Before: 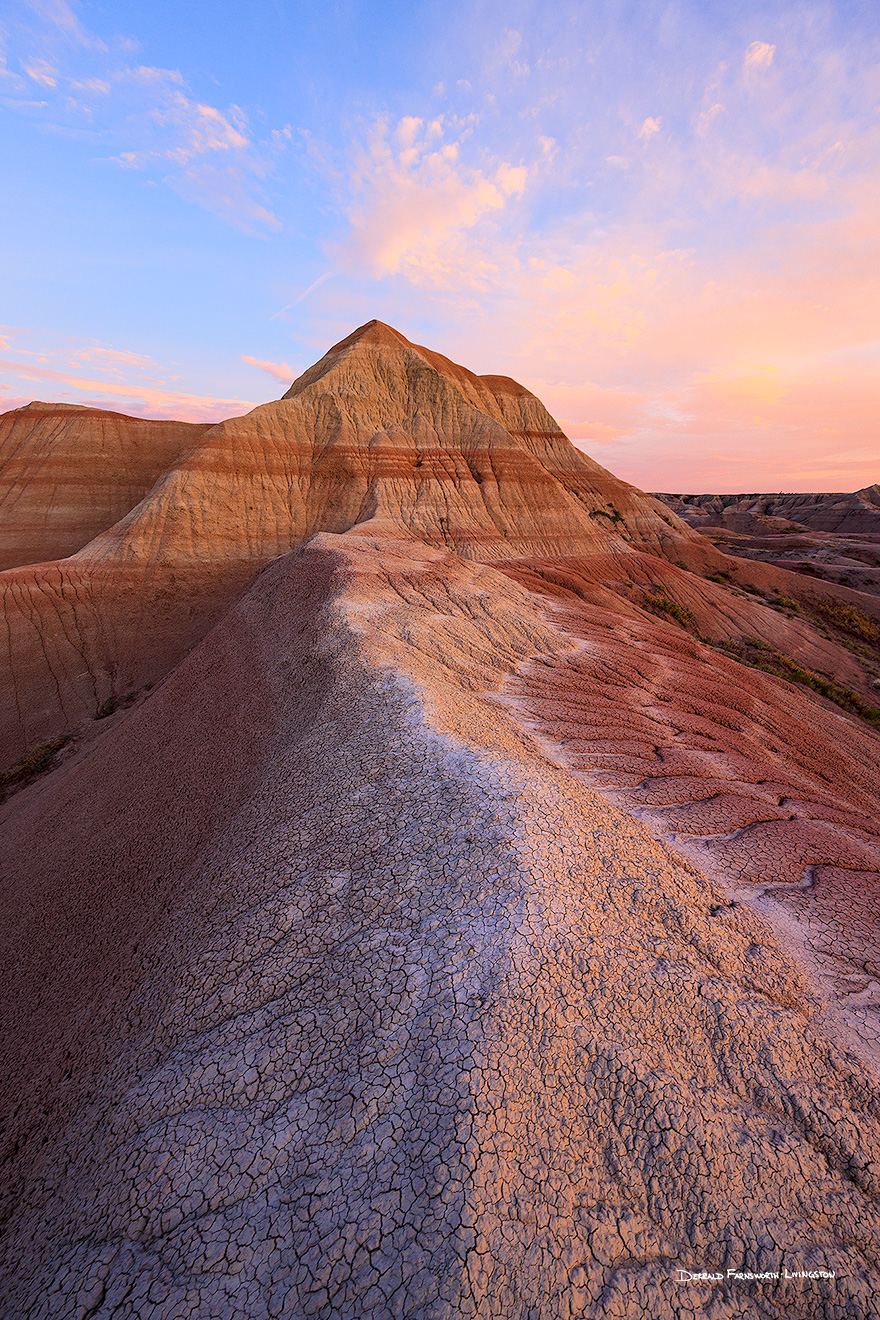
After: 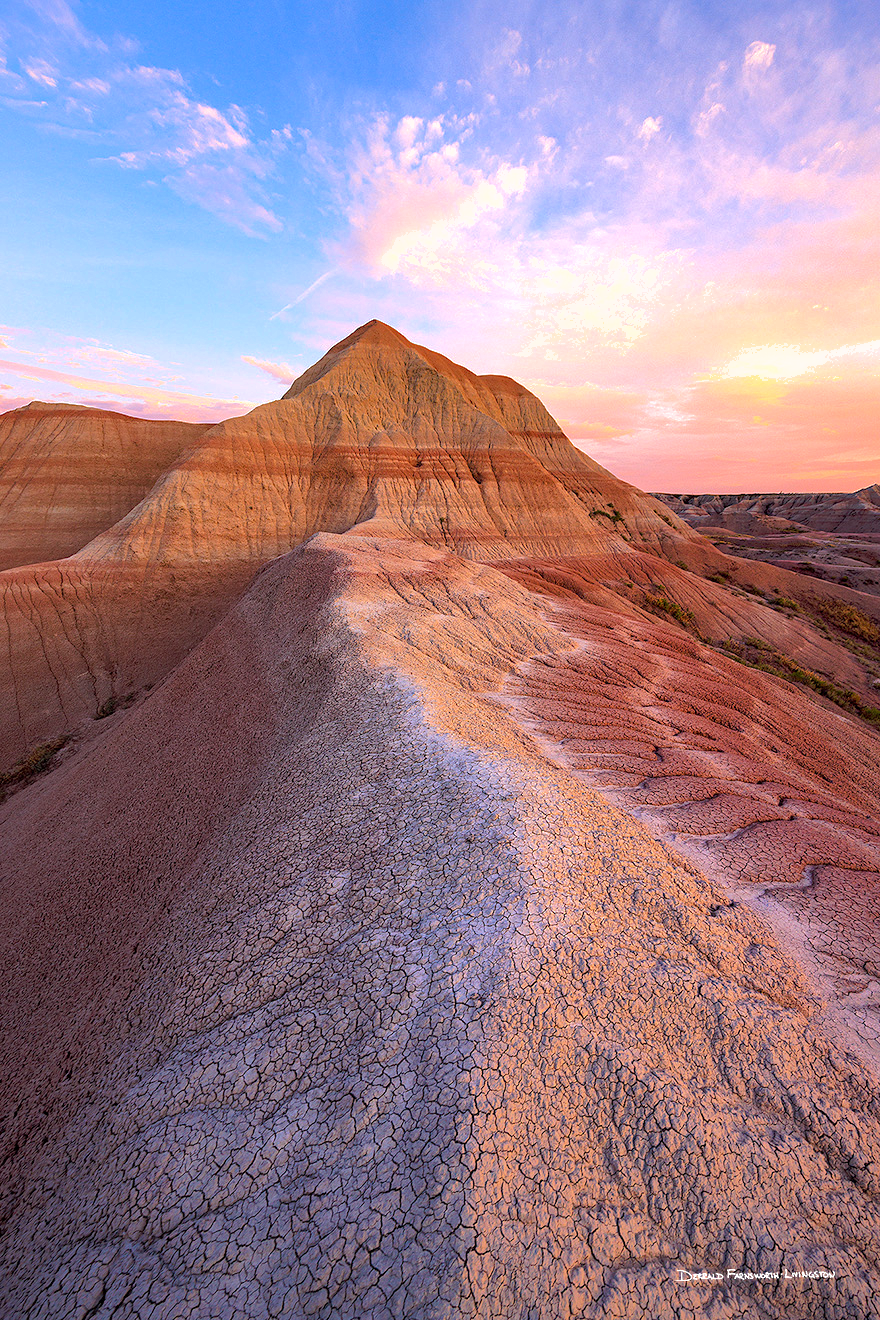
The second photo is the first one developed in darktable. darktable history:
shadows and highlights: shadows 40, highlights -60
exposure: black level correction 0.001, exposure 0.5 EV, compensate exposure bias true, compensate highlight preservation false
